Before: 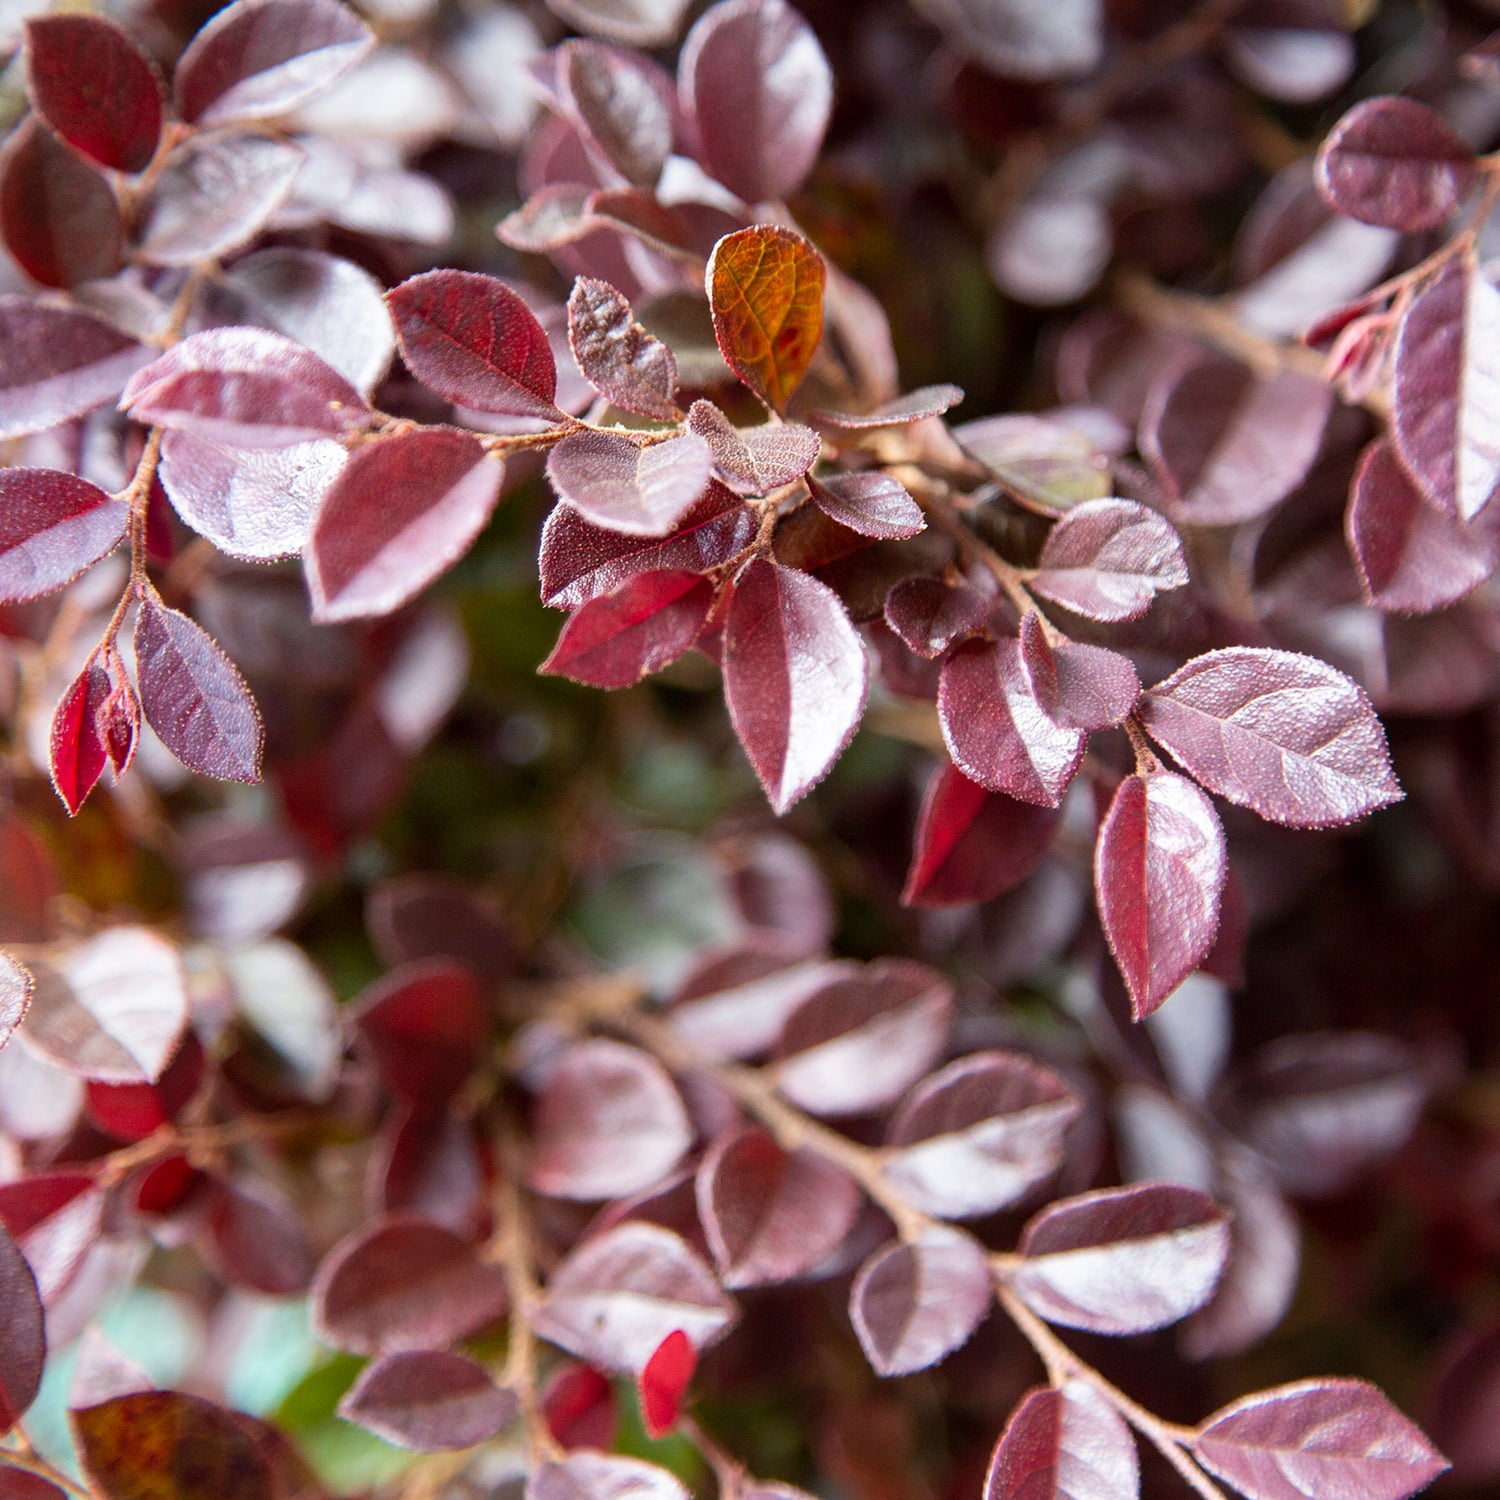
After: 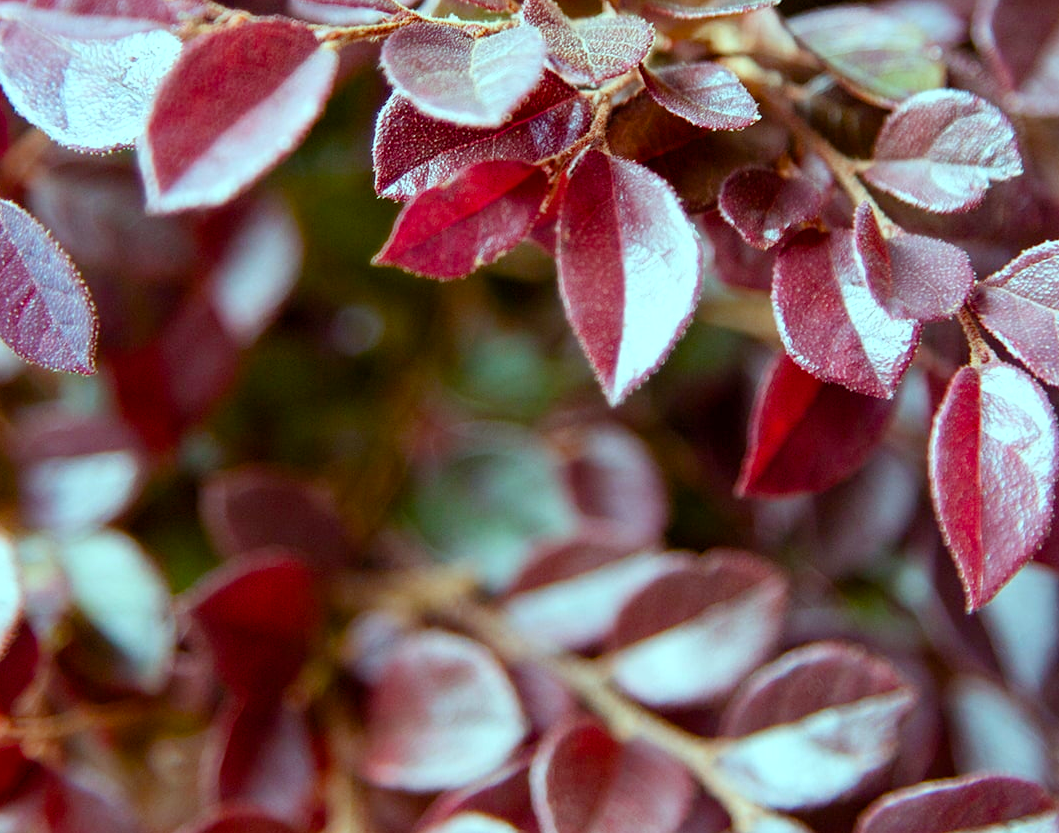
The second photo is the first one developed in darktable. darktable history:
color balance rgb: highlights gain › chroma 5.315%, highlights gain › hue 194.03°, linear chroma grading › global chroma -1.071%, perceptual saturation grading › global saturation 20%, perceptual saturation grading › highlights -25.101%, perceptual saturation grading › shadows 26.01%, global vibrance 20%
crop: left 11.107%, top 27.274%, right 18.281%, bottom 17.157%
